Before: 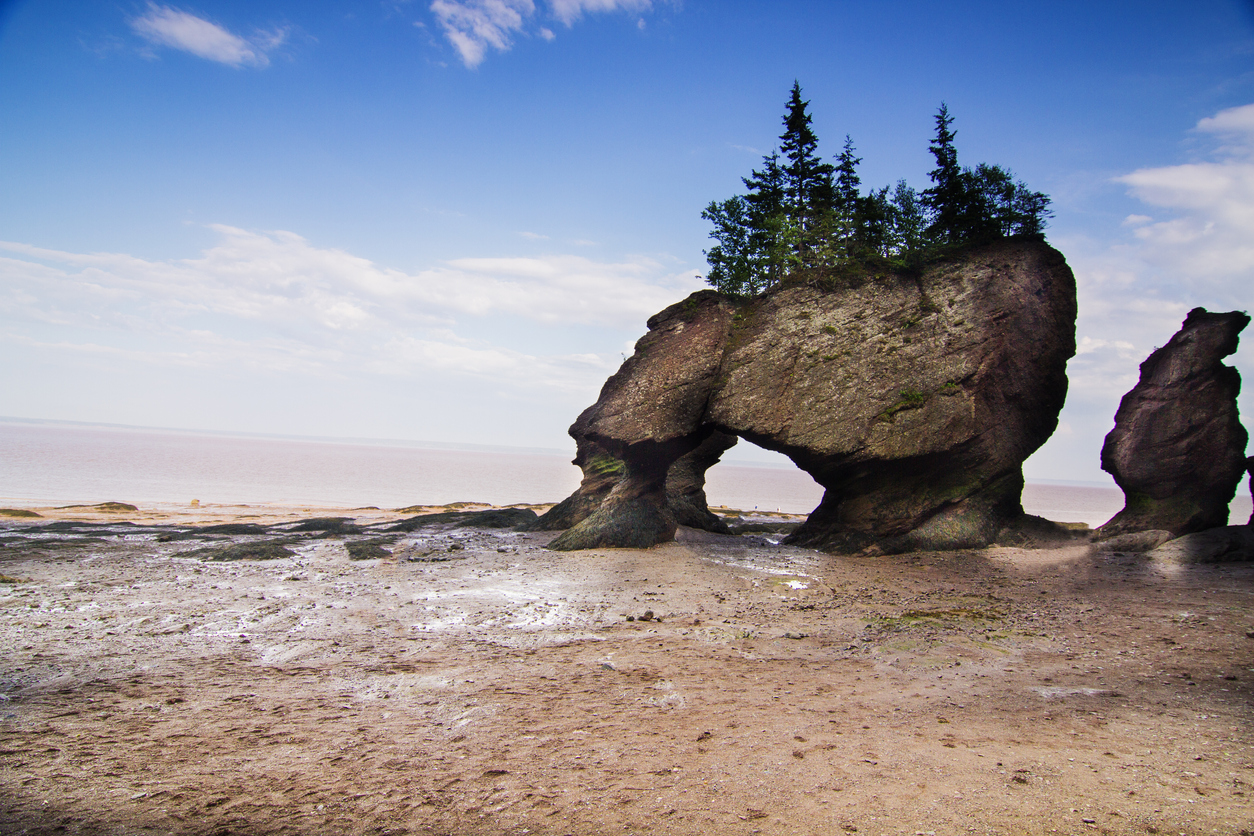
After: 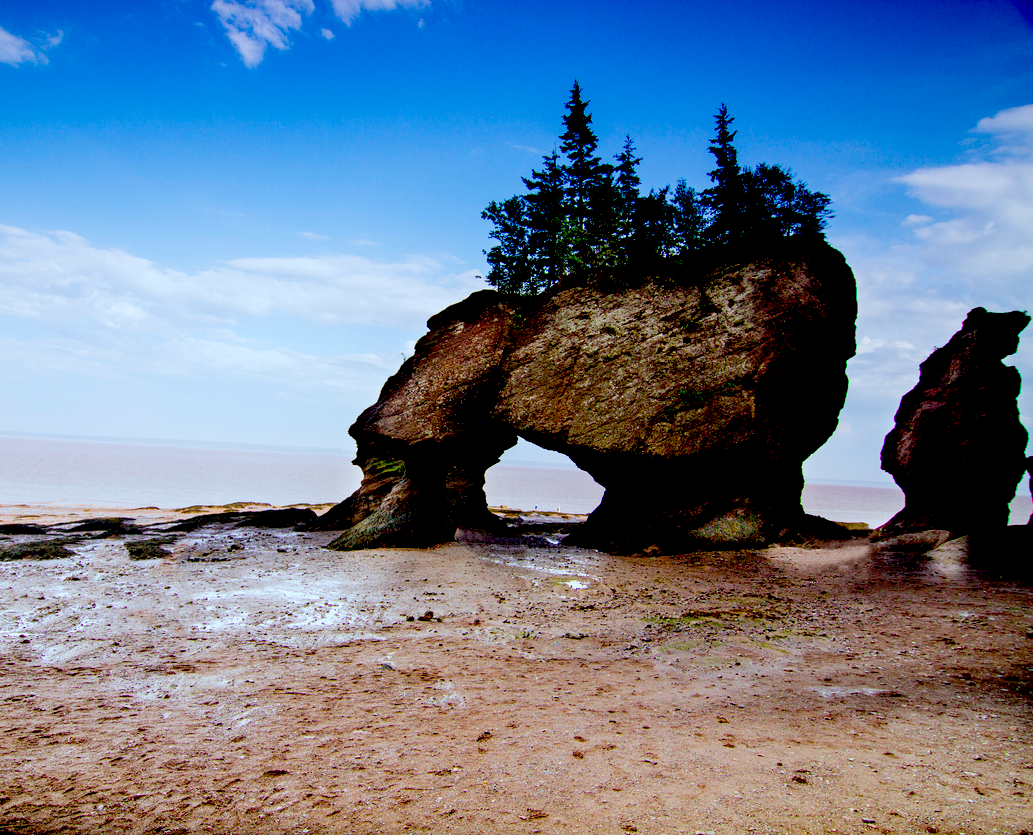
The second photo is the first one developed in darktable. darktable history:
color calibration: illuminant F (fluorescent), F source F9 (Cool White Deluxe 4150 K) – high CRI, x 0.374, y 0.373, temperature 4158.34 K
crop: left 17.582%, bottom 0.031%
exposure: black level correction 0.056, exposure -0.039 EV, compensate highlight preservation false
